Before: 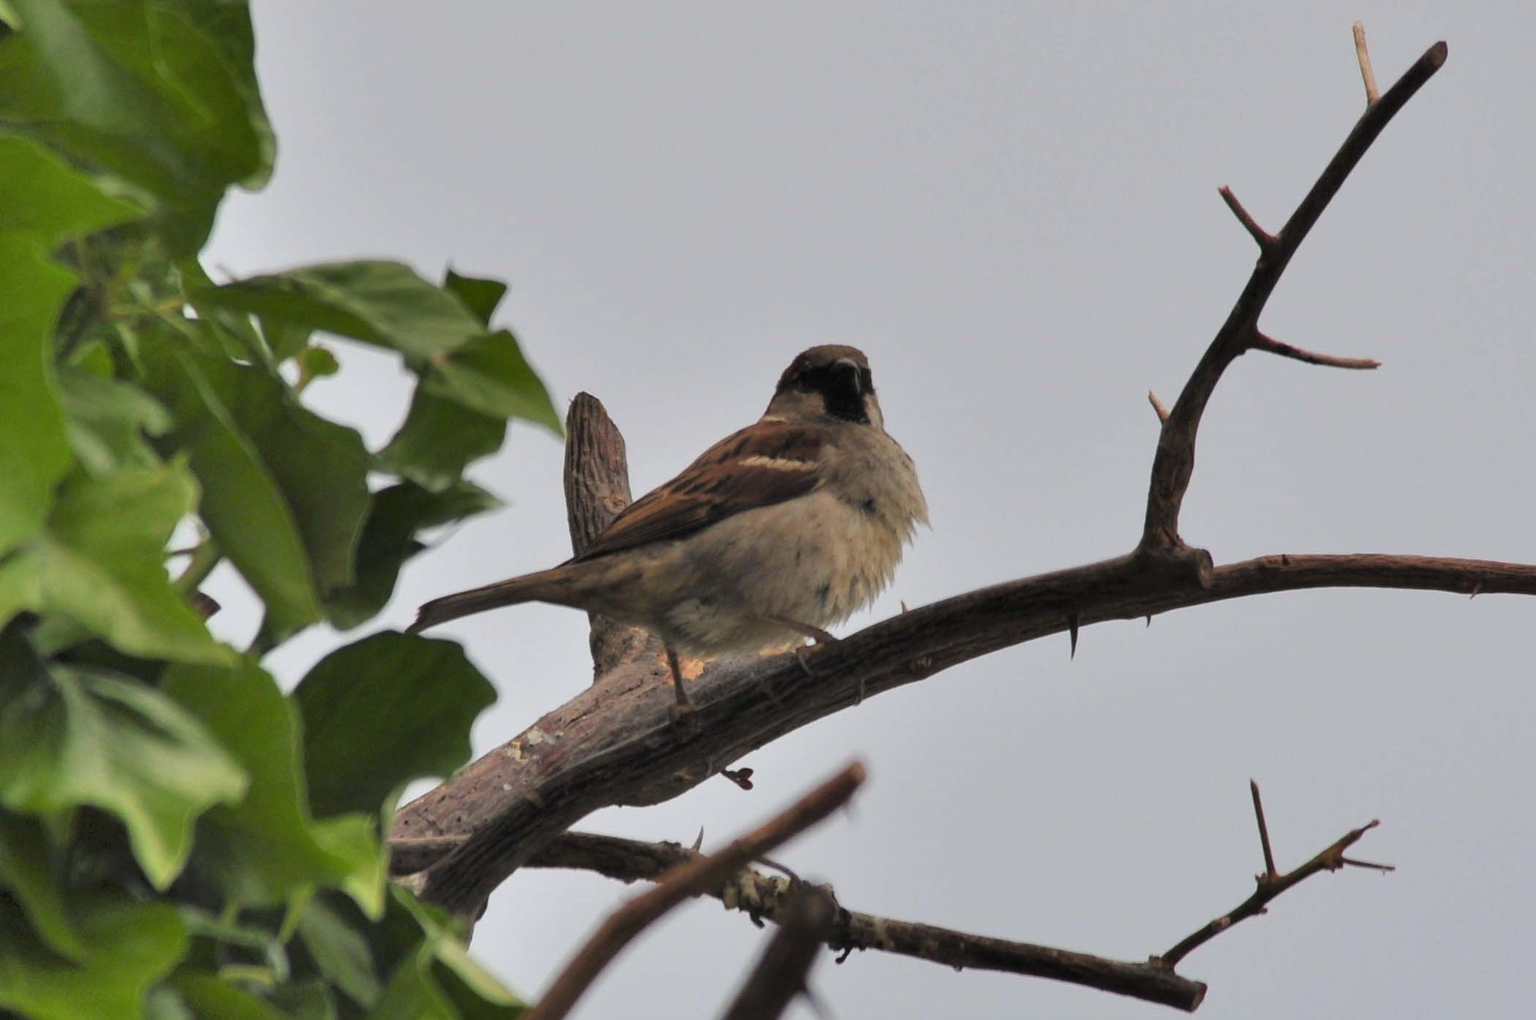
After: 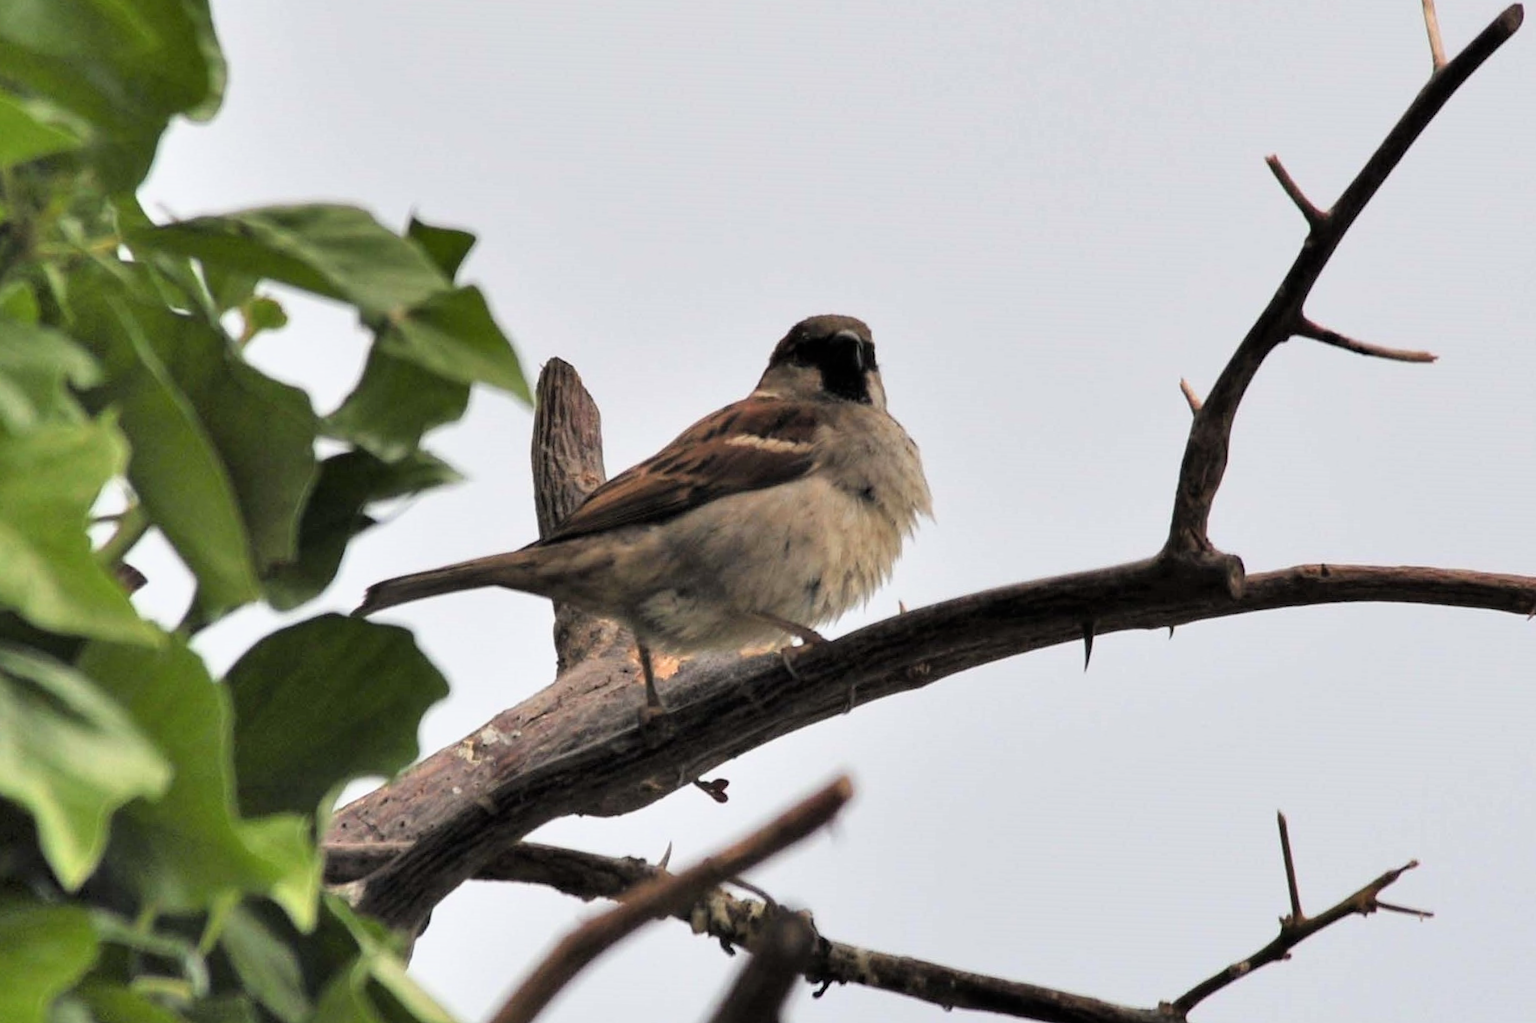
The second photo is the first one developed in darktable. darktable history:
filmic rgb: black relative exposure -12.73 EV, white relative exposure 2.82 EV, target black luminance 0%, hardness 8.56, latitude 71.2%, contrast 1.135, shadows ↔ highlights balance -0.861%
crop and rotate: angle -2.02°, left 3.141%, top 3.796%, right 1.576%, bottom 0.572%
exposure: black level correction 0.001, exposure 0.499 EV, compensate highlight preservation false
contrast brightness saturation: contrast 0.014, saturation -0.051
